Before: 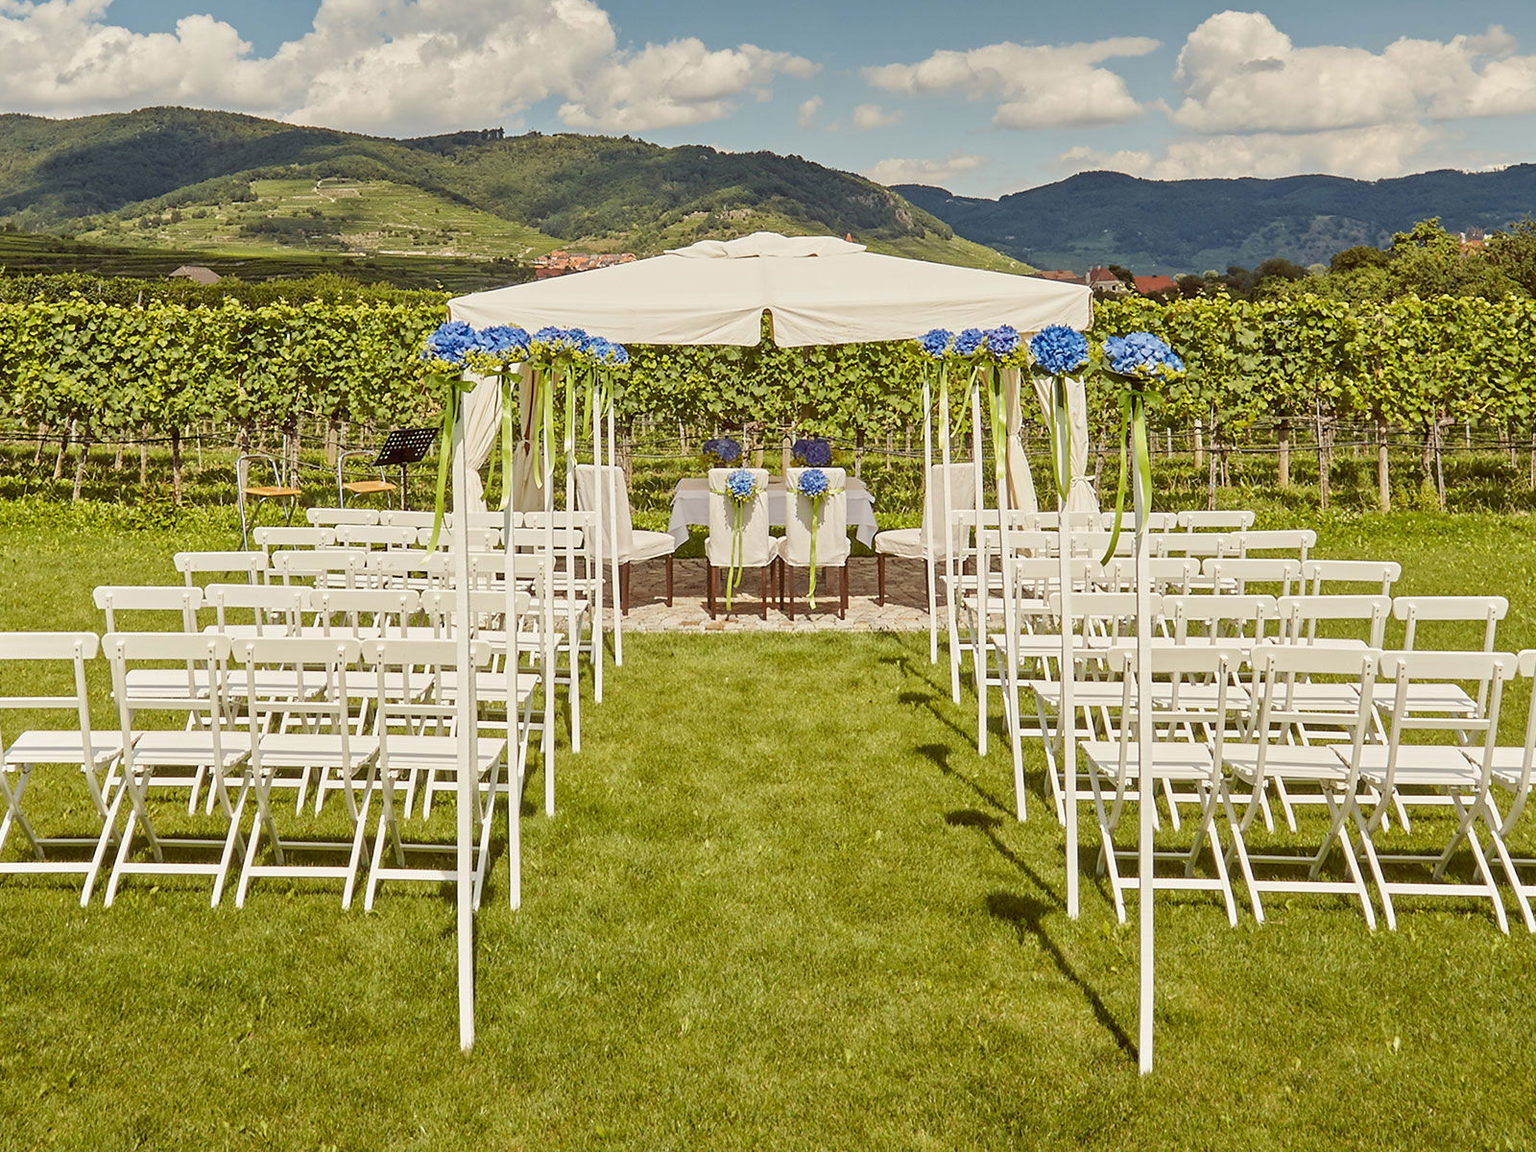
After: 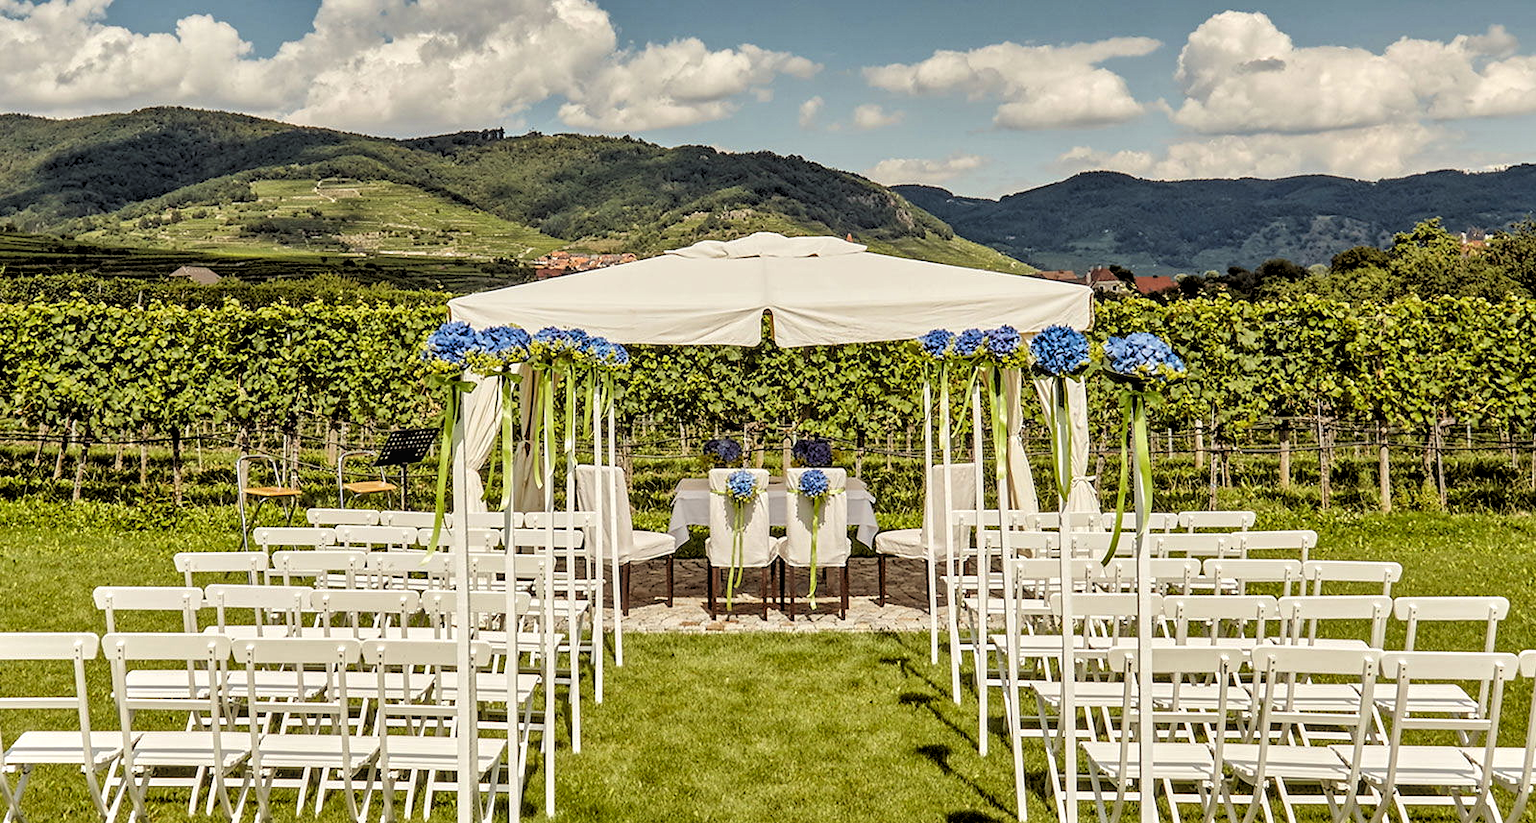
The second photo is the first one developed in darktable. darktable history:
rgb levels: levels [[0.034, 0.472, 0.904], [0, 0.5, 1], [0, 0.5, 1]]
white balance: emerald 1
shadows and highlights: shadows 25, highlights -48, soften with gaussian
crop: bottom 28.576%
tone equalizer: on, module defaults
local contrast: on, module defaults
